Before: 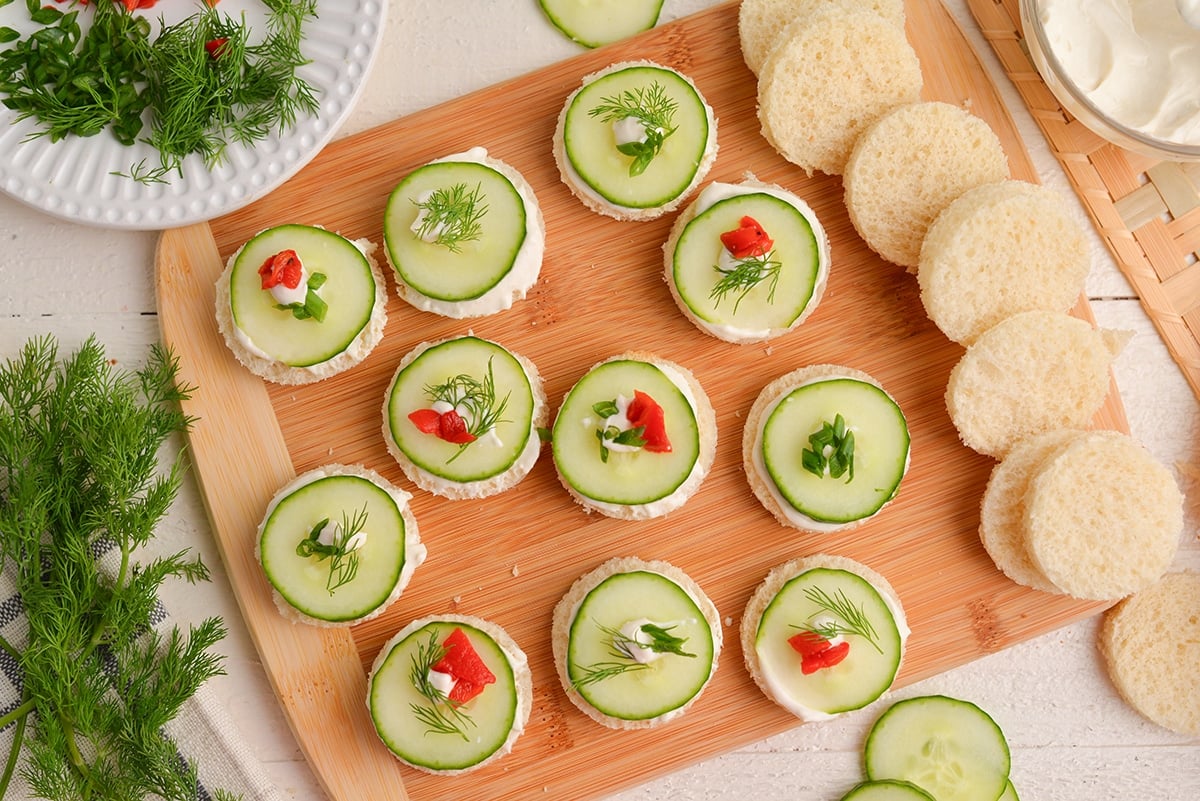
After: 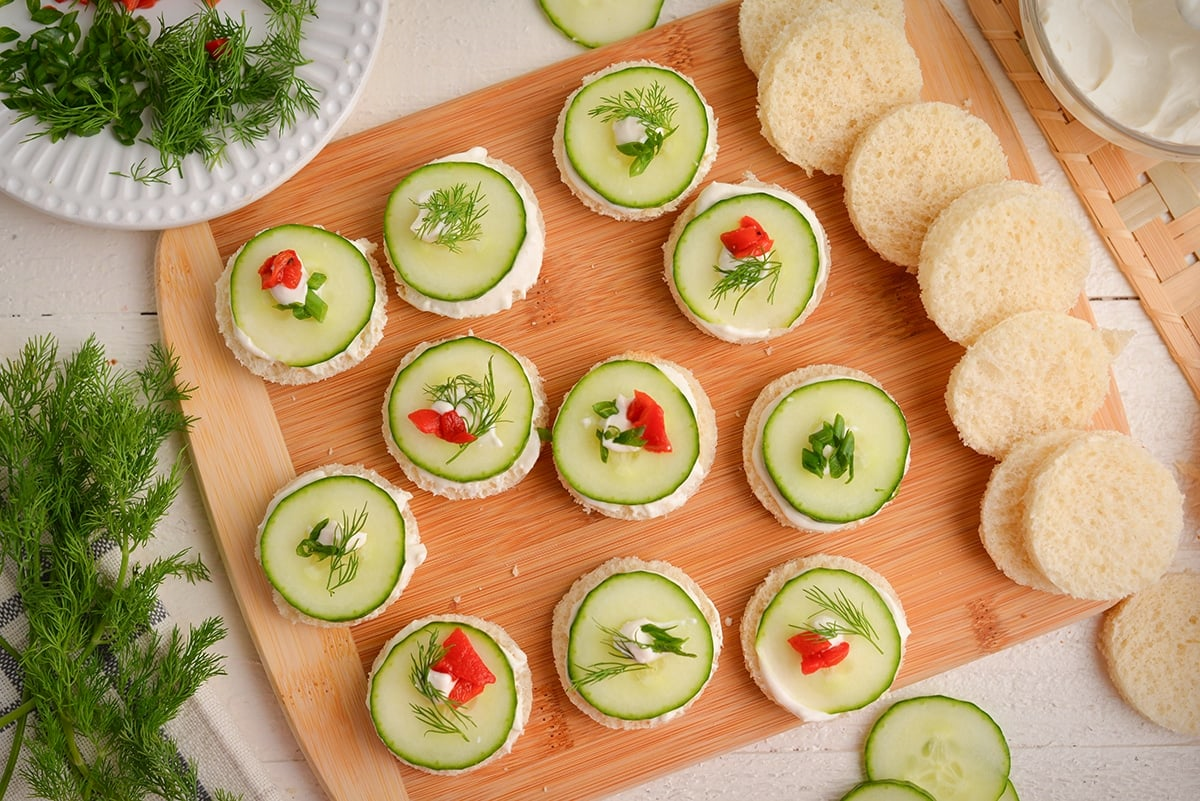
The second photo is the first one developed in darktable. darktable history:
vignetting: fall-off start 81.3%, fall-off radius 61.58%, brightness -0.383, saturation 0.013, automatic ratio true, width/height ratio 1.419
